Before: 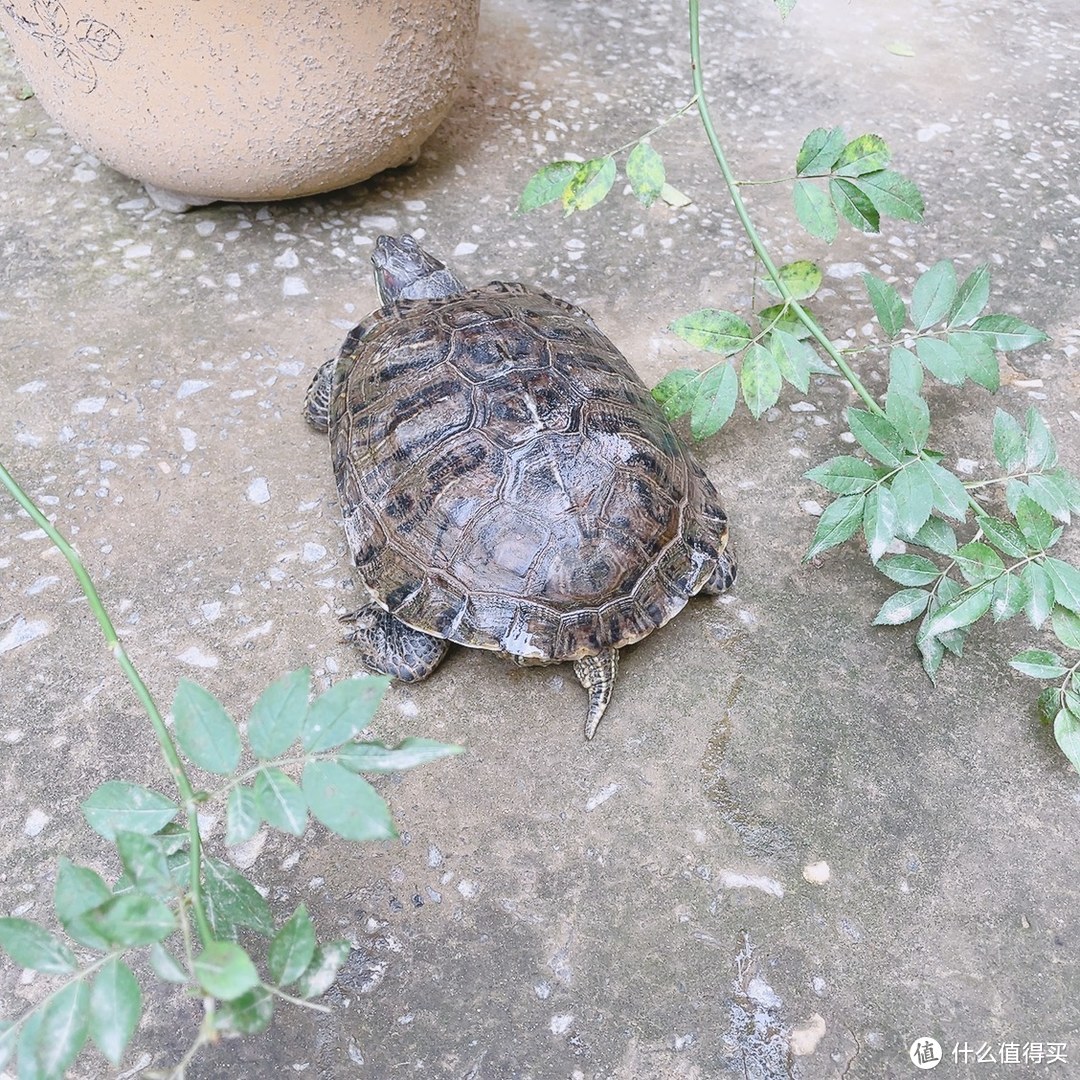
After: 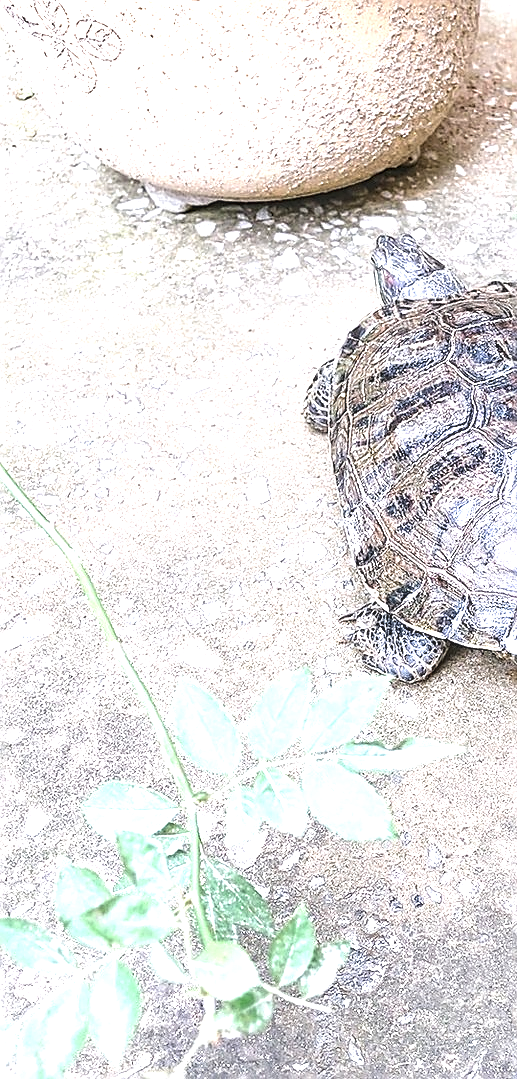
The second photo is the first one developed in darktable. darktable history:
sharpen: amount 0.904
local contrast: on, module defaults
exposure: black level correction -0.002, exposure 0.542 EV, compensate highlight preservation false
crop and rotate: left 0.035%, top 0%, right 52.035%
tone equalizer: -8 EV -0.724 EV, -7 EV -0.672 EV, -6 EV -0.584 EV, -5 EV -0.384 EV, -3 EV 0.396 EV, -2 EV 0.6 EV, -1 EV 0.674 EV, +0 EV 0.734 EV, edges refinement/feathering 500, mask exposure compensation -1.57 EV, preserve details guided filter
base curve: curves: ch0 [(0, 0) (0.989, 0.992)], preserve colors none
